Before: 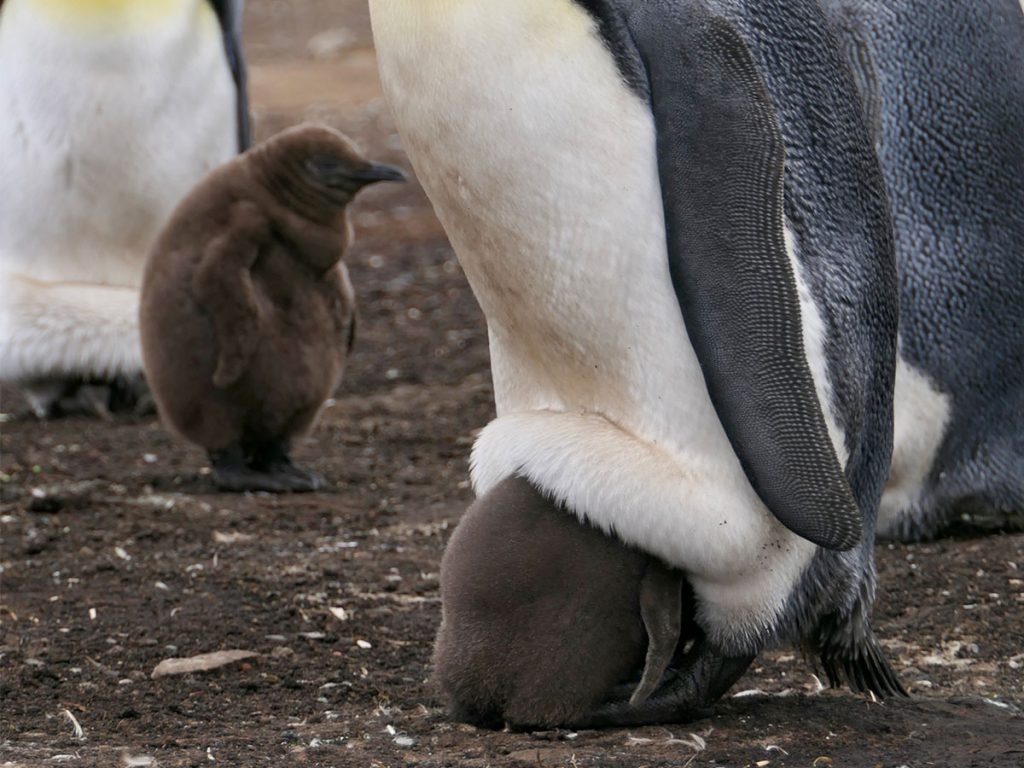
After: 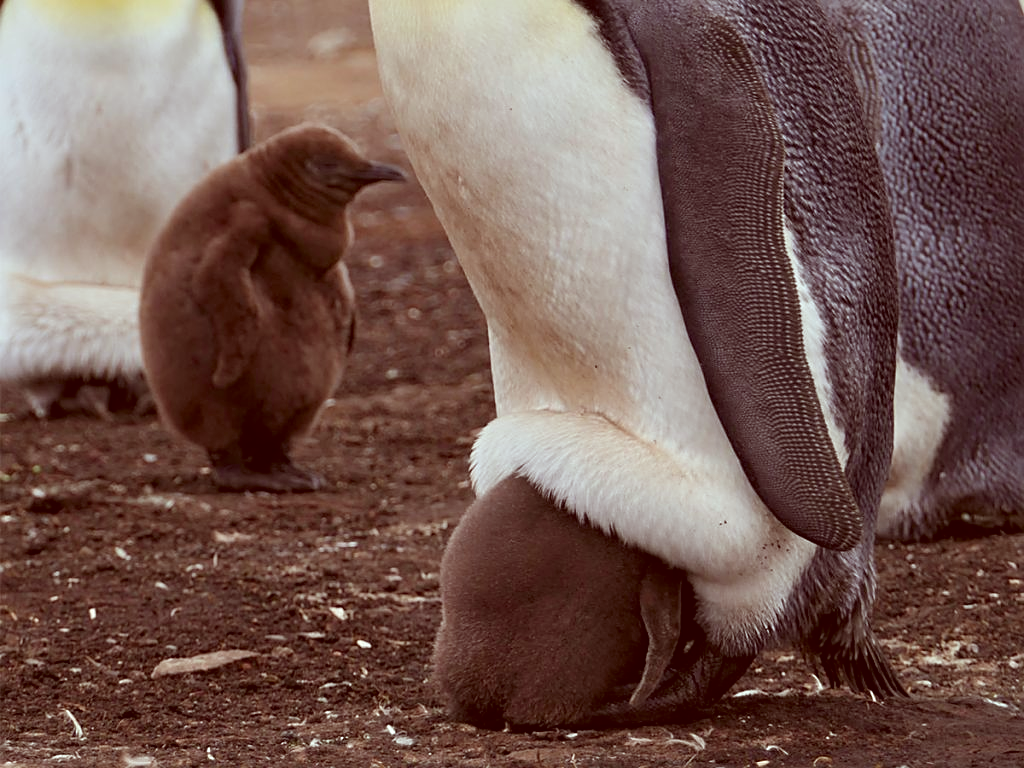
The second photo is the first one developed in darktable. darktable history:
sharpen: on, module defaults
color correction: highlights a* -7.25, highlights b* -0.173, shadows a* 20.85, shadows b* 12
